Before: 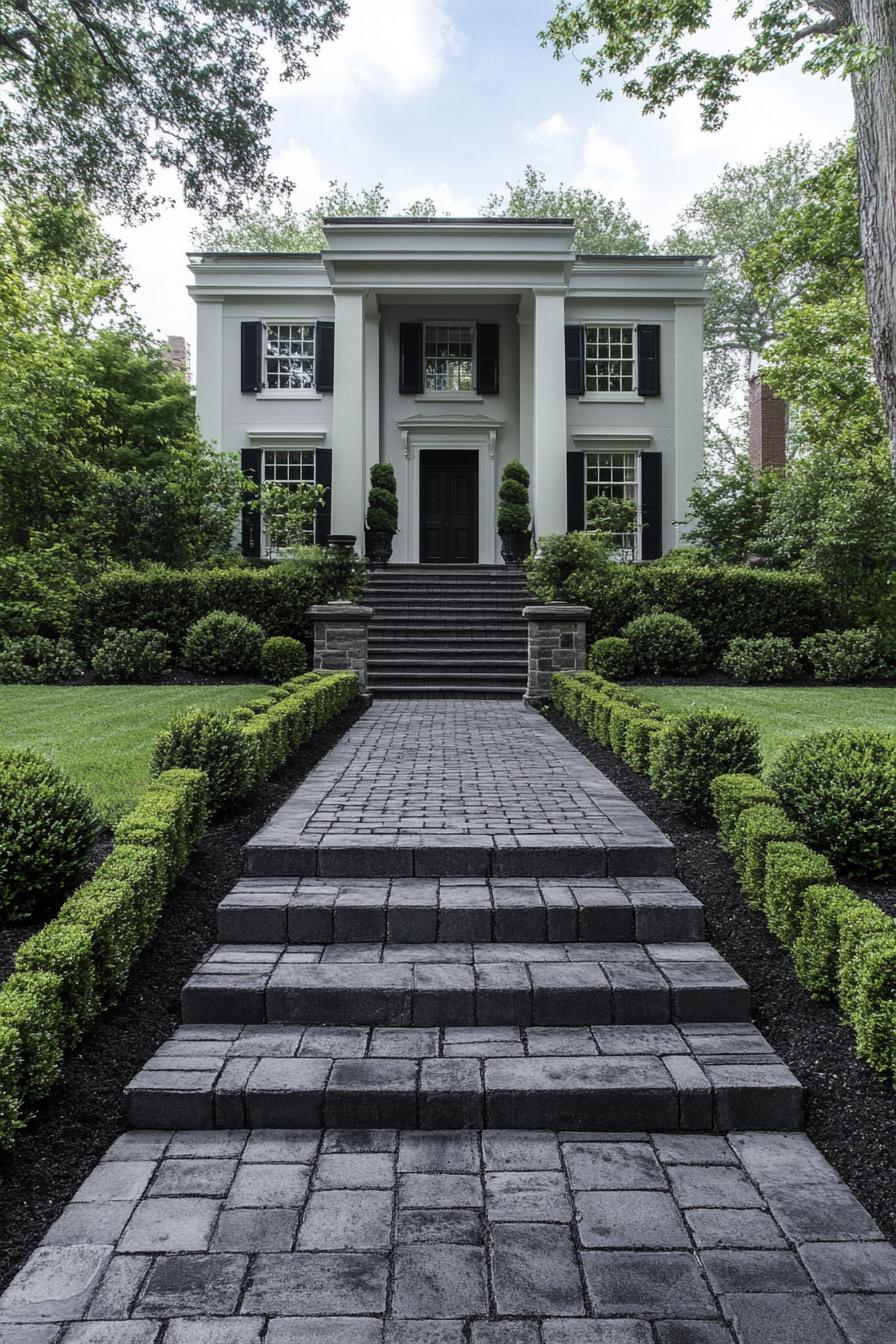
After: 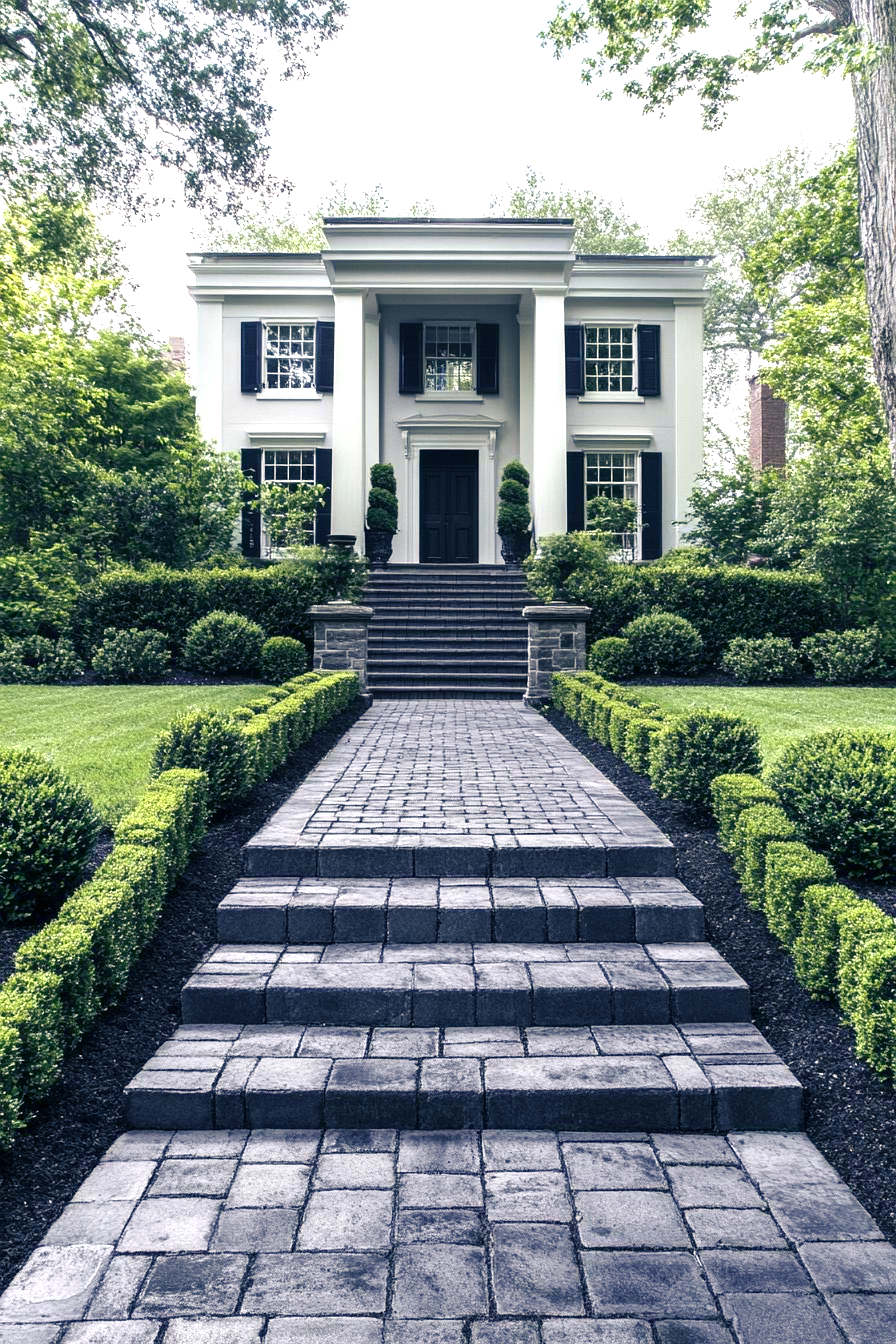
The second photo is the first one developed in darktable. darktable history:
exposure: black level correction 0, exposure 1.101 EV, compensate highlight preservation false
color balance rgb: shadows lift › luminance -40.986%, shadows lift › chroma 13.856%, shadows lift › hue 258.61°, highlights gain › chroma 1.125%, highlights gain › hue 60.21°, perceptual saturation grading › global saturation 0.453%, global vibrance 5.054%
